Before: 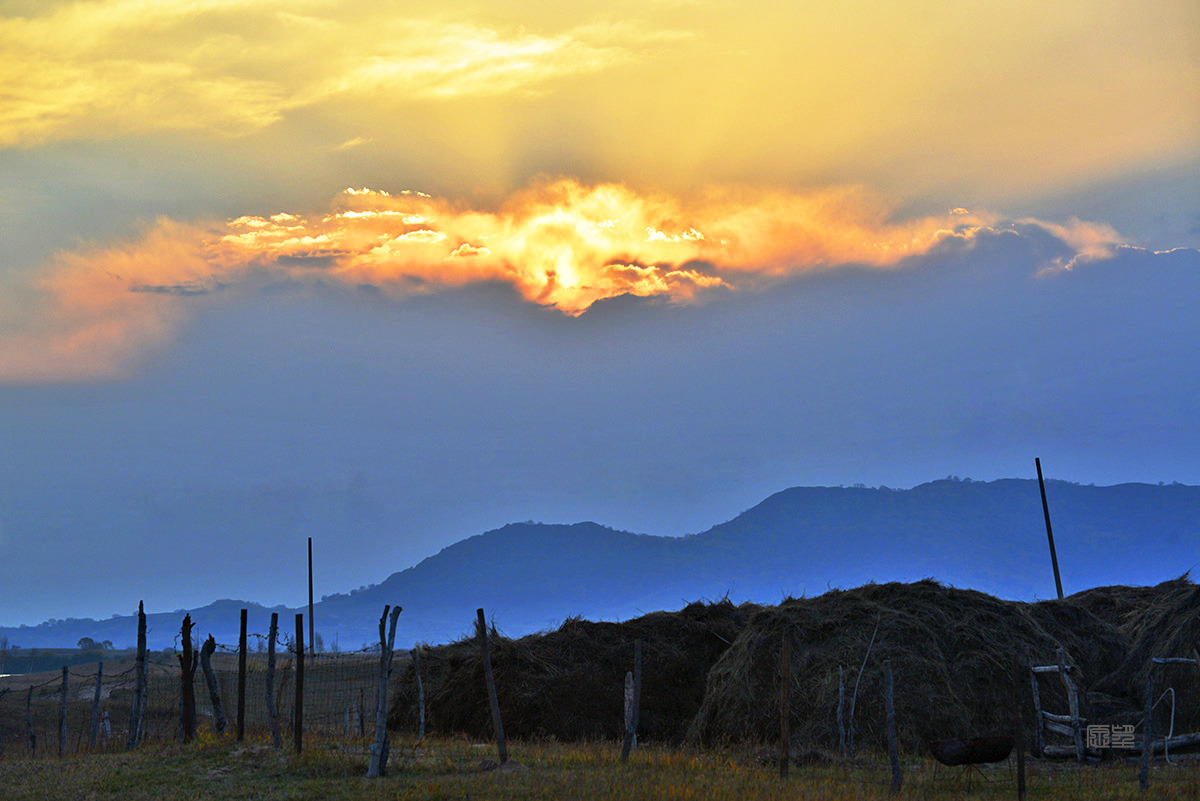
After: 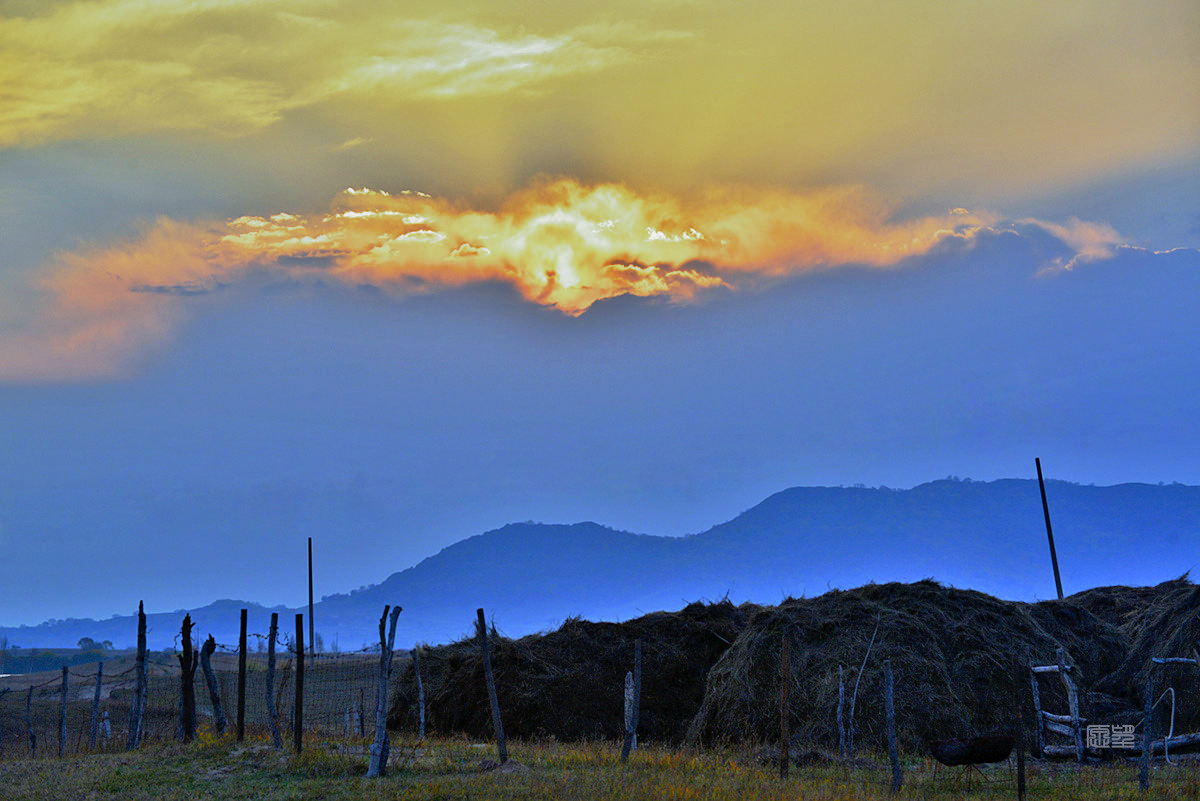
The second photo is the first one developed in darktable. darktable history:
white balance: red 0.926, green 1.003, blue 1.133
shadows and highlights: shadows 40, highlights -54, highlights color adjustment 46%, low approximation 0.01, soften with gaussian
filmic rgb: black relative exposure -16 EV, threshold -0.33 EV, transition 3.19 EV, structure ↔ texture 100%, target black luminance 0%, hardness 7.57, latitude 72.96%, contrast 0.908, highlights saturation mix 10%, shadows ↔ highlights balance -0.38%, add noise in highlights 0, preserve chrominance no, color science v4 (2020), iterations of high-quality reconstruction 10, enable highlight reconstruction true
